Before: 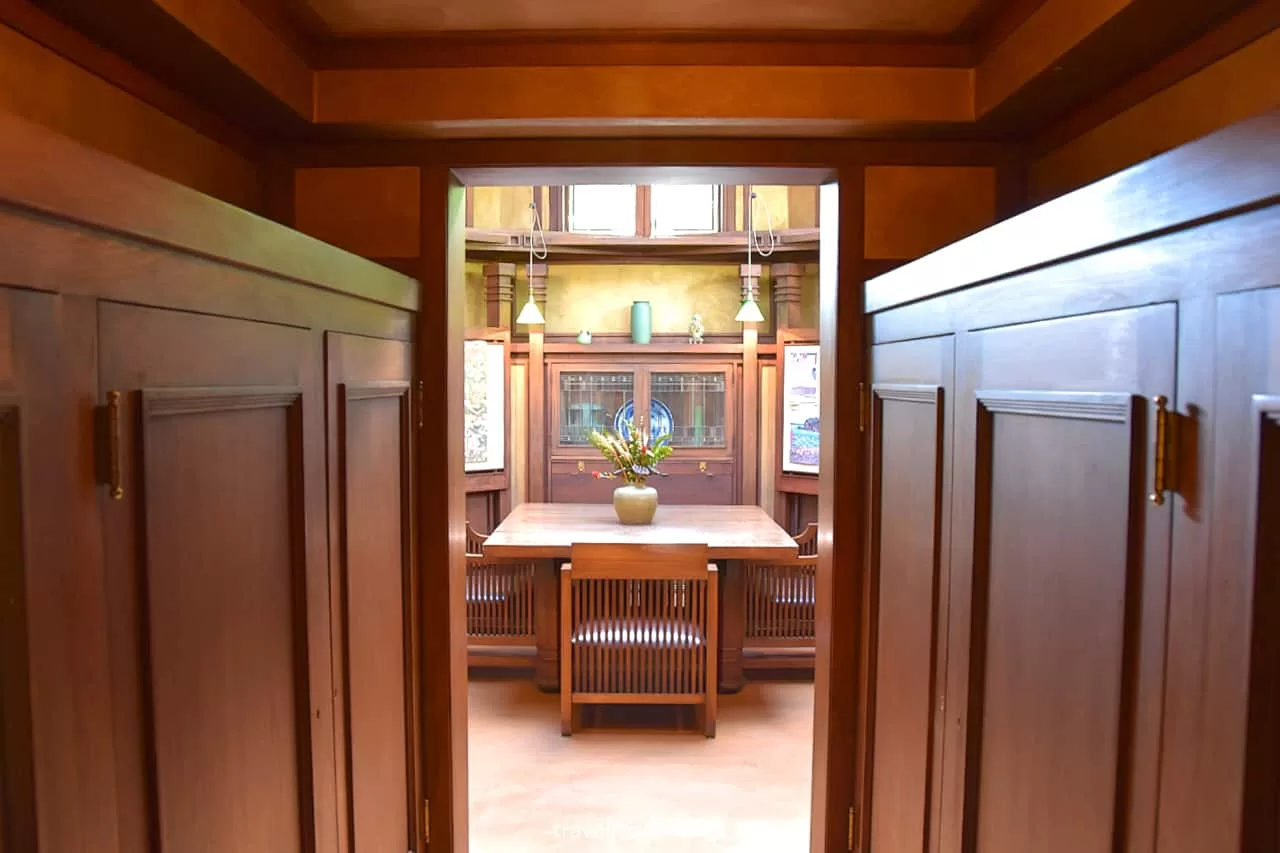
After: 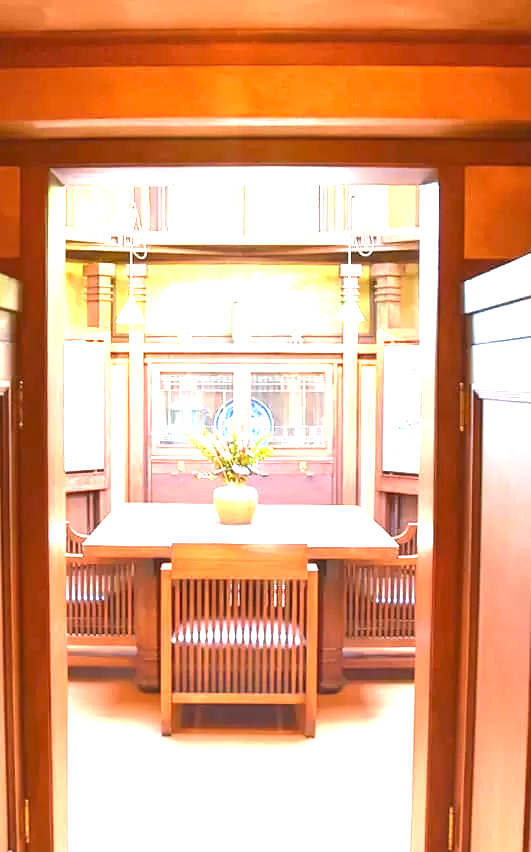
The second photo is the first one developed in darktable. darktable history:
crop: left 31.255%, right 27.25%
exposure: black level correction 0, exposure 1.951 EV, compensate highlight preservation false
